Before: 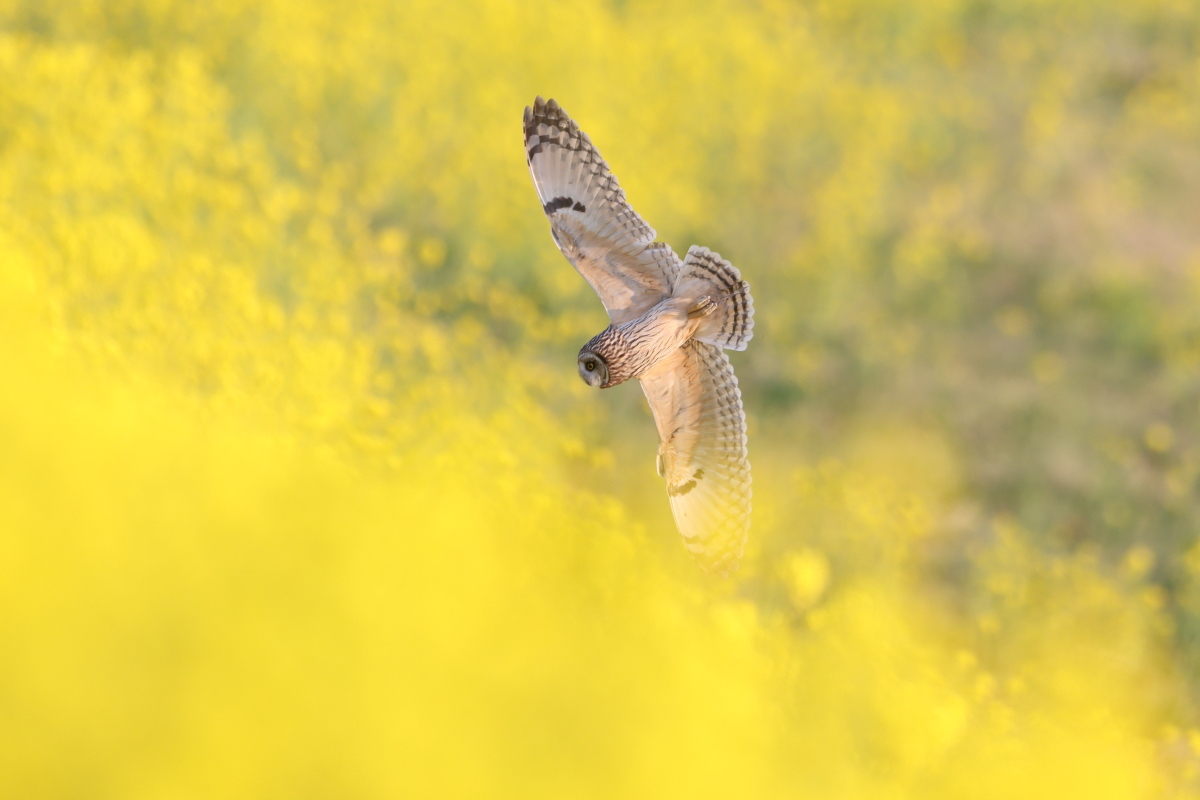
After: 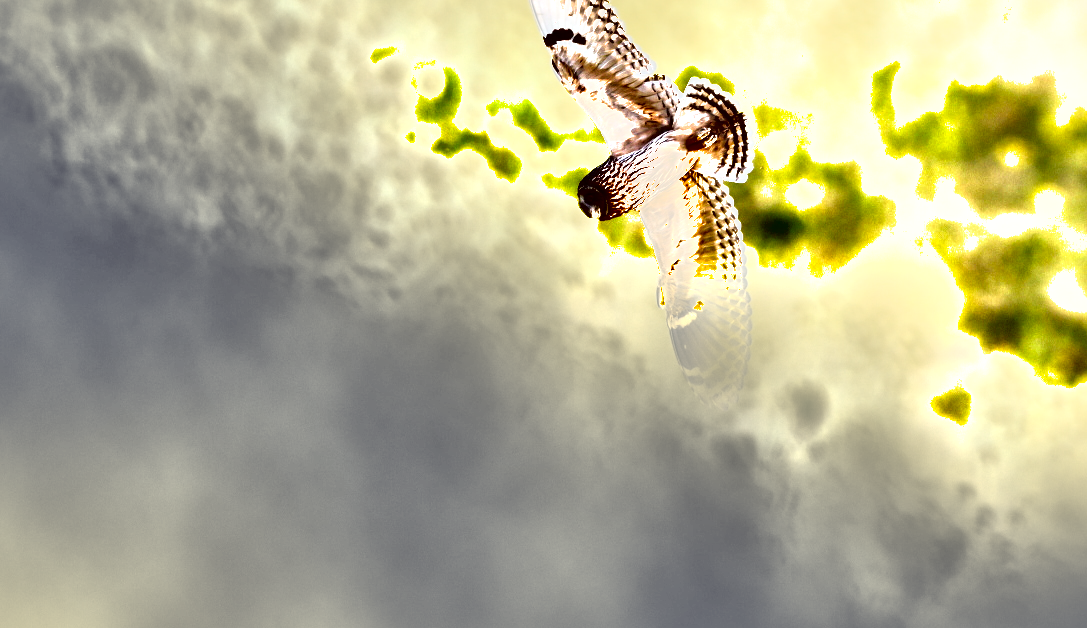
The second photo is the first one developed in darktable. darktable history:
crop: top 21.054%, right 9.359%, bottom 0.337%
shadows and highlights: radius 107.08, shadows 44.31, highlights -66.99, low approximation 0.01, soften with gaussian
color correction: highlights a* -2.88, highlights b* -2.5, shadows a* 2.19, shadows b* 3.02
exposure: exposure 1.482 EV, compensate highlight preservation false
local contrast: mode bilateral grid, contrast 24, coarseness 60, detail 151%, midtone range 0.2
